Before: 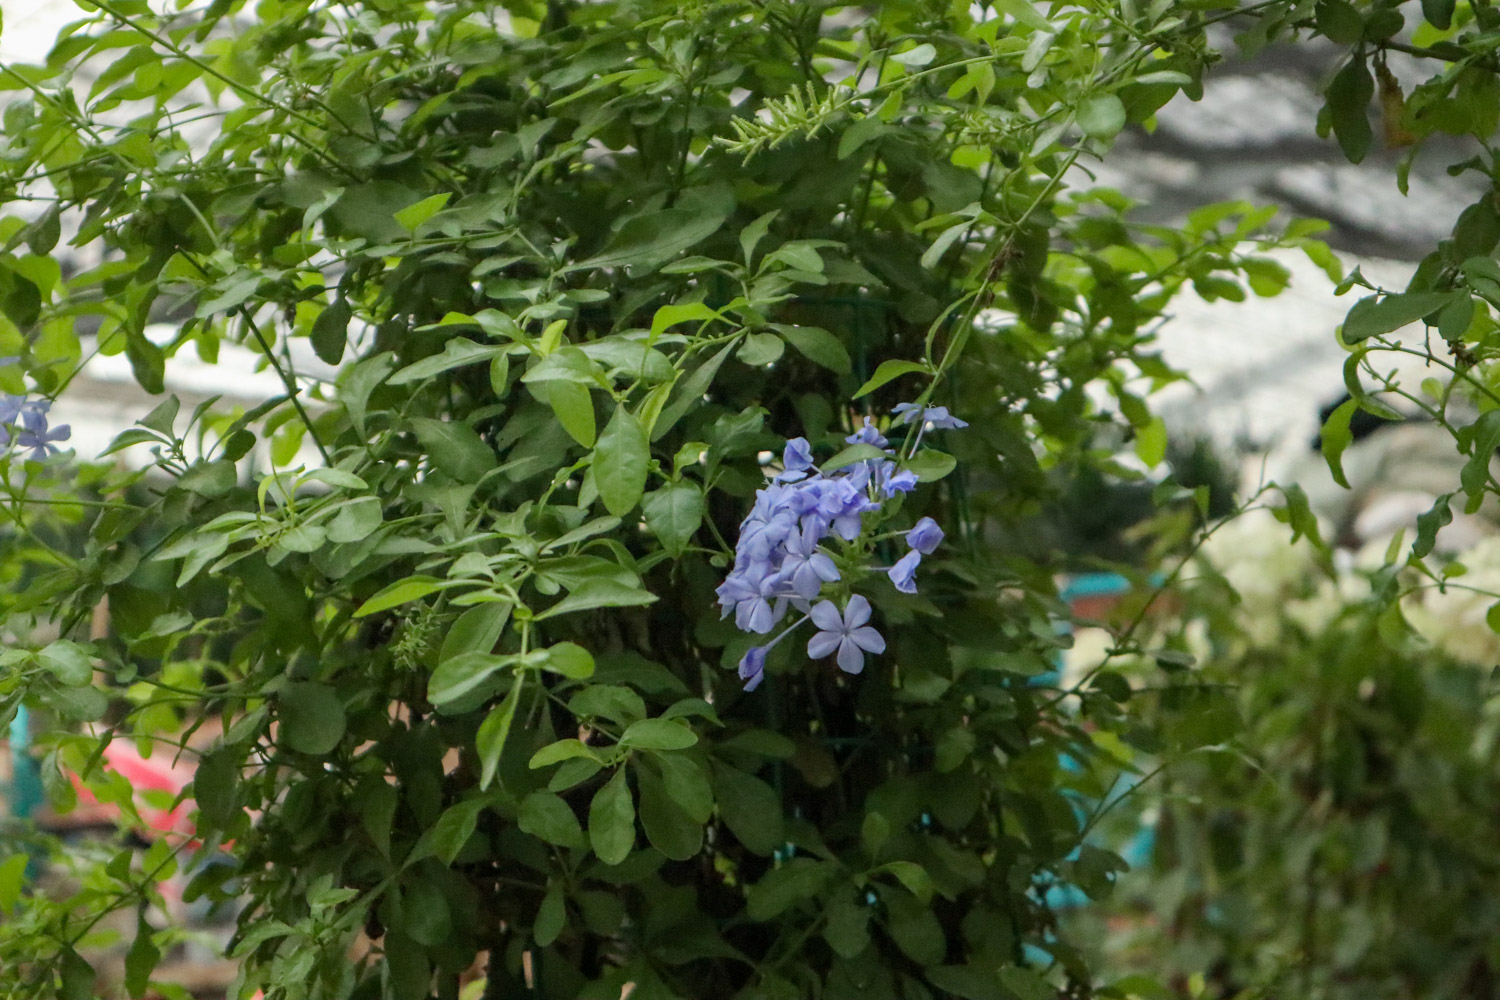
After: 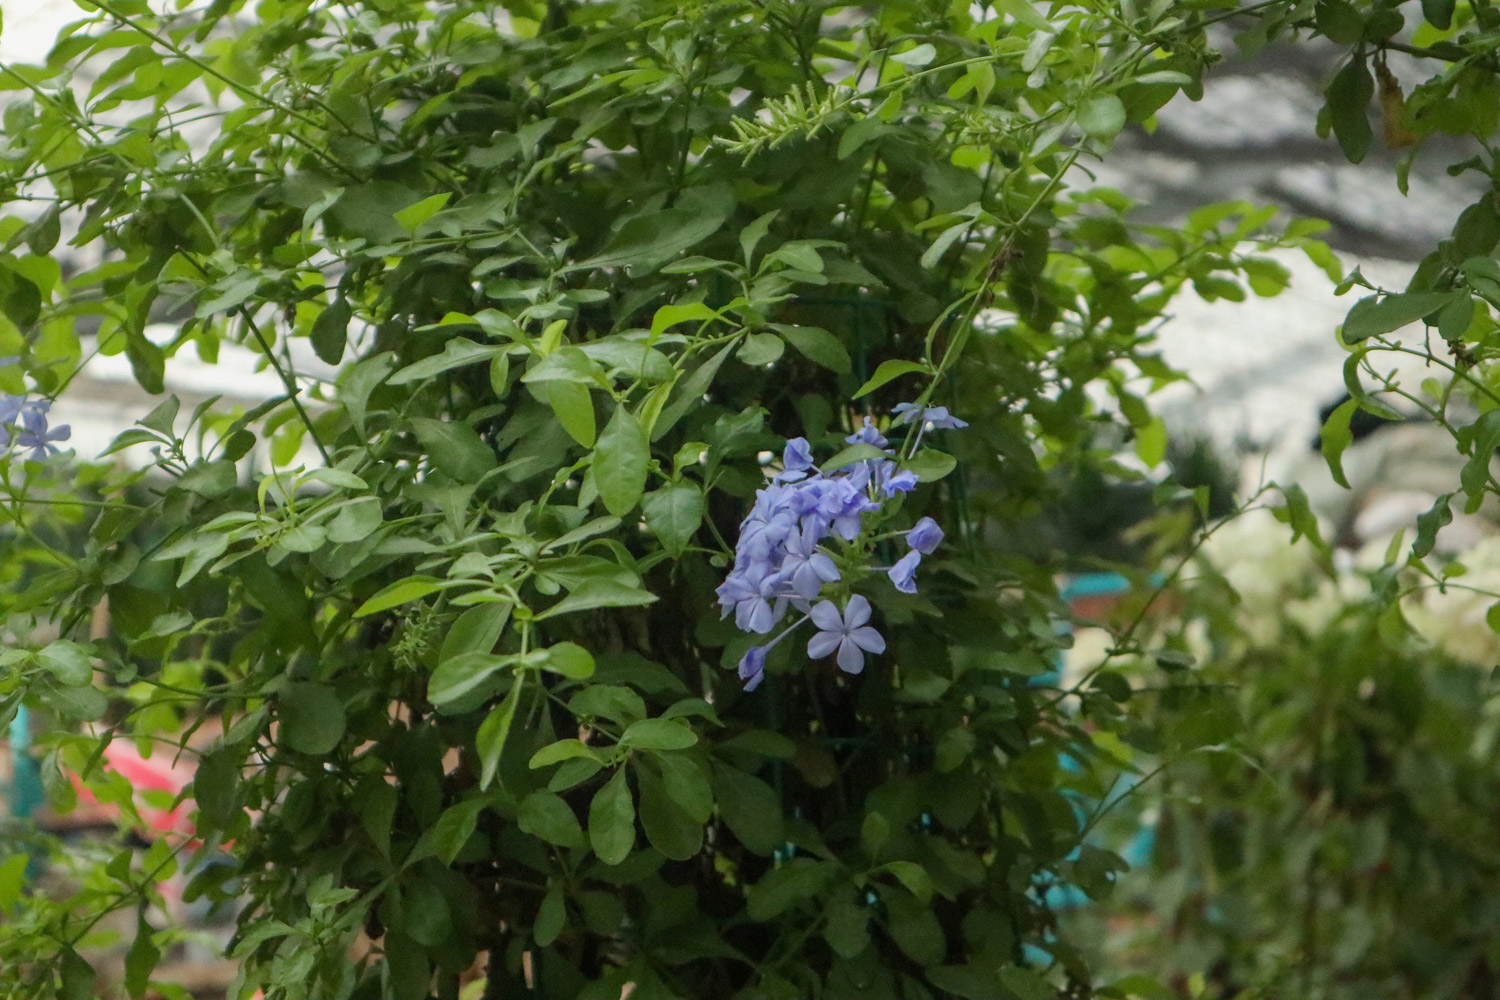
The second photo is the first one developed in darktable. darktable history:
contrast equalizer: octaves 7, y [[0.6 ×6], [0.55 ×6], [0 ×6], [0 ×6], [0 ×6]], mix -0.2
